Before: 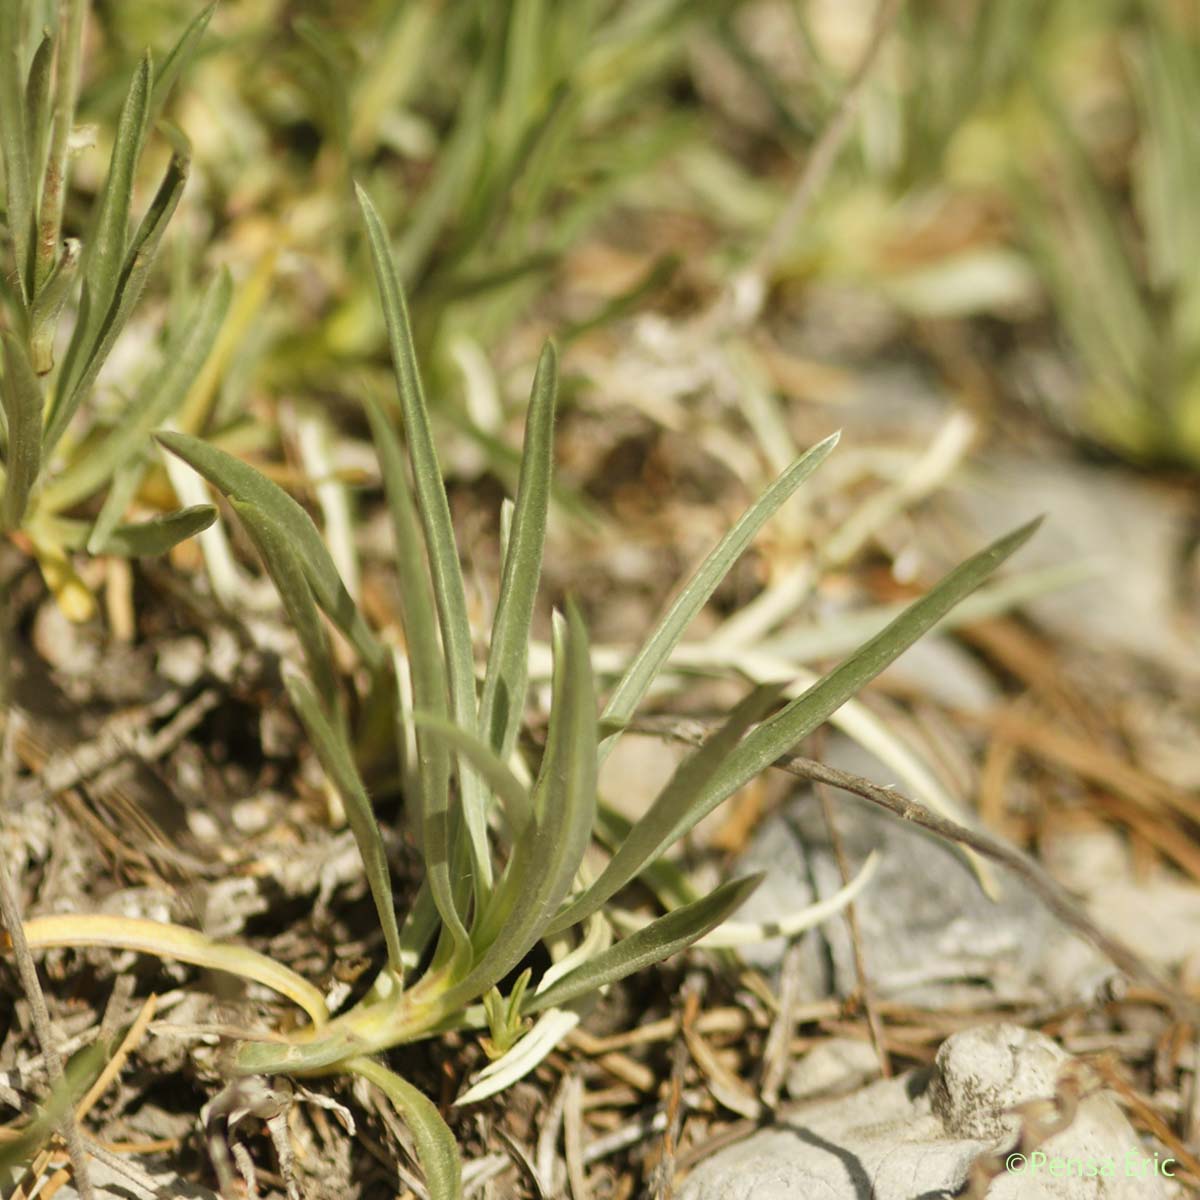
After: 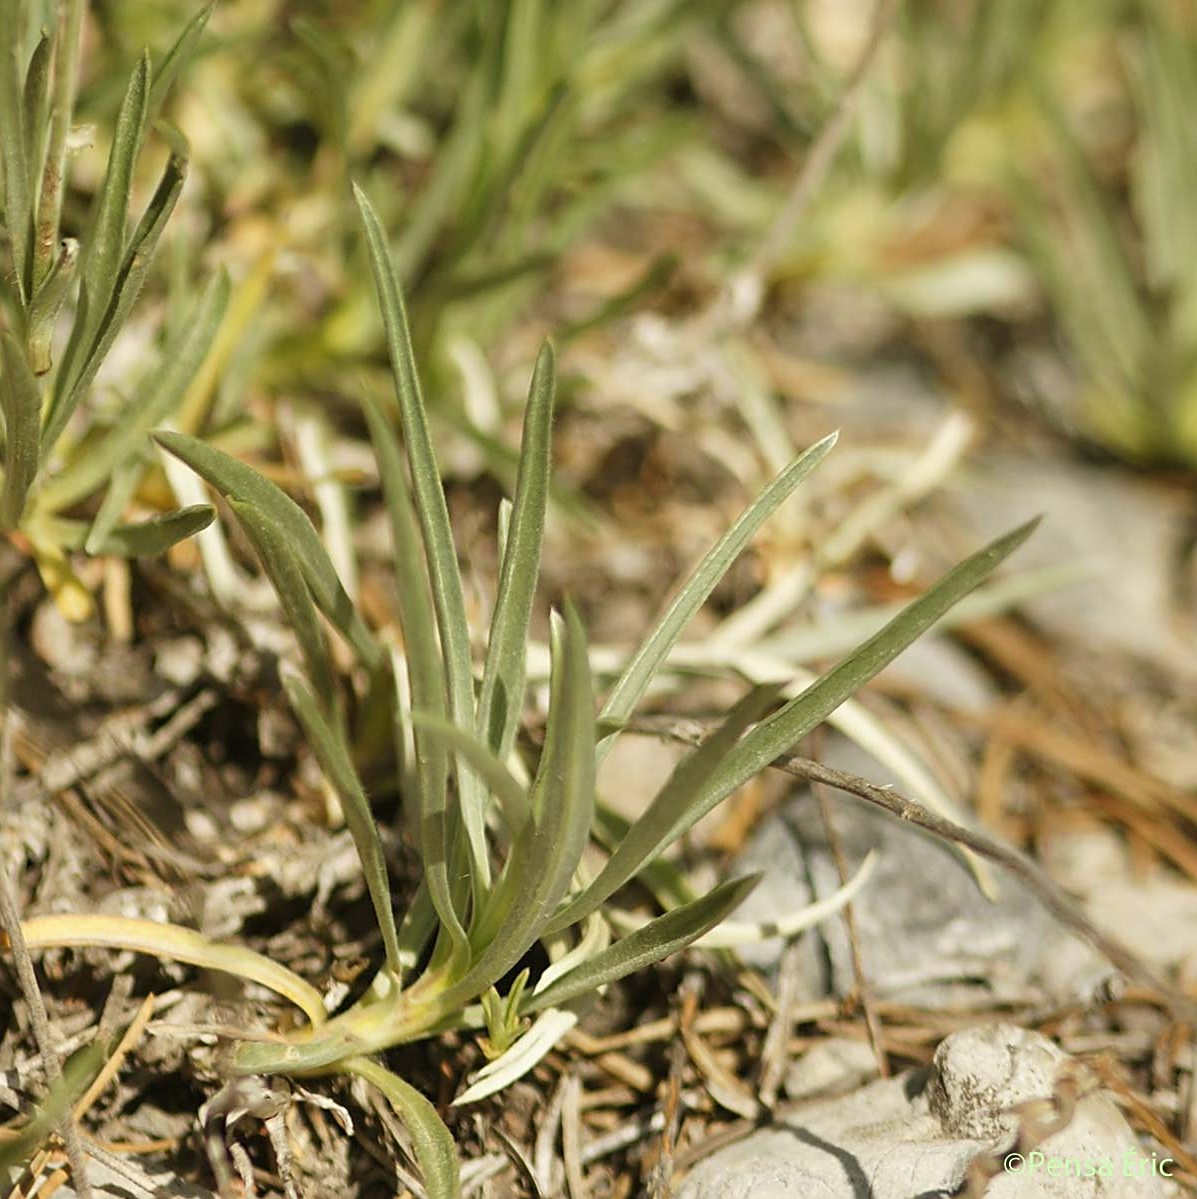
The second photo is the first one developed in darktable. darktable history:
crop and rotate: left 0.187%, bottom 0.005%
sharpen: on, module defaults
